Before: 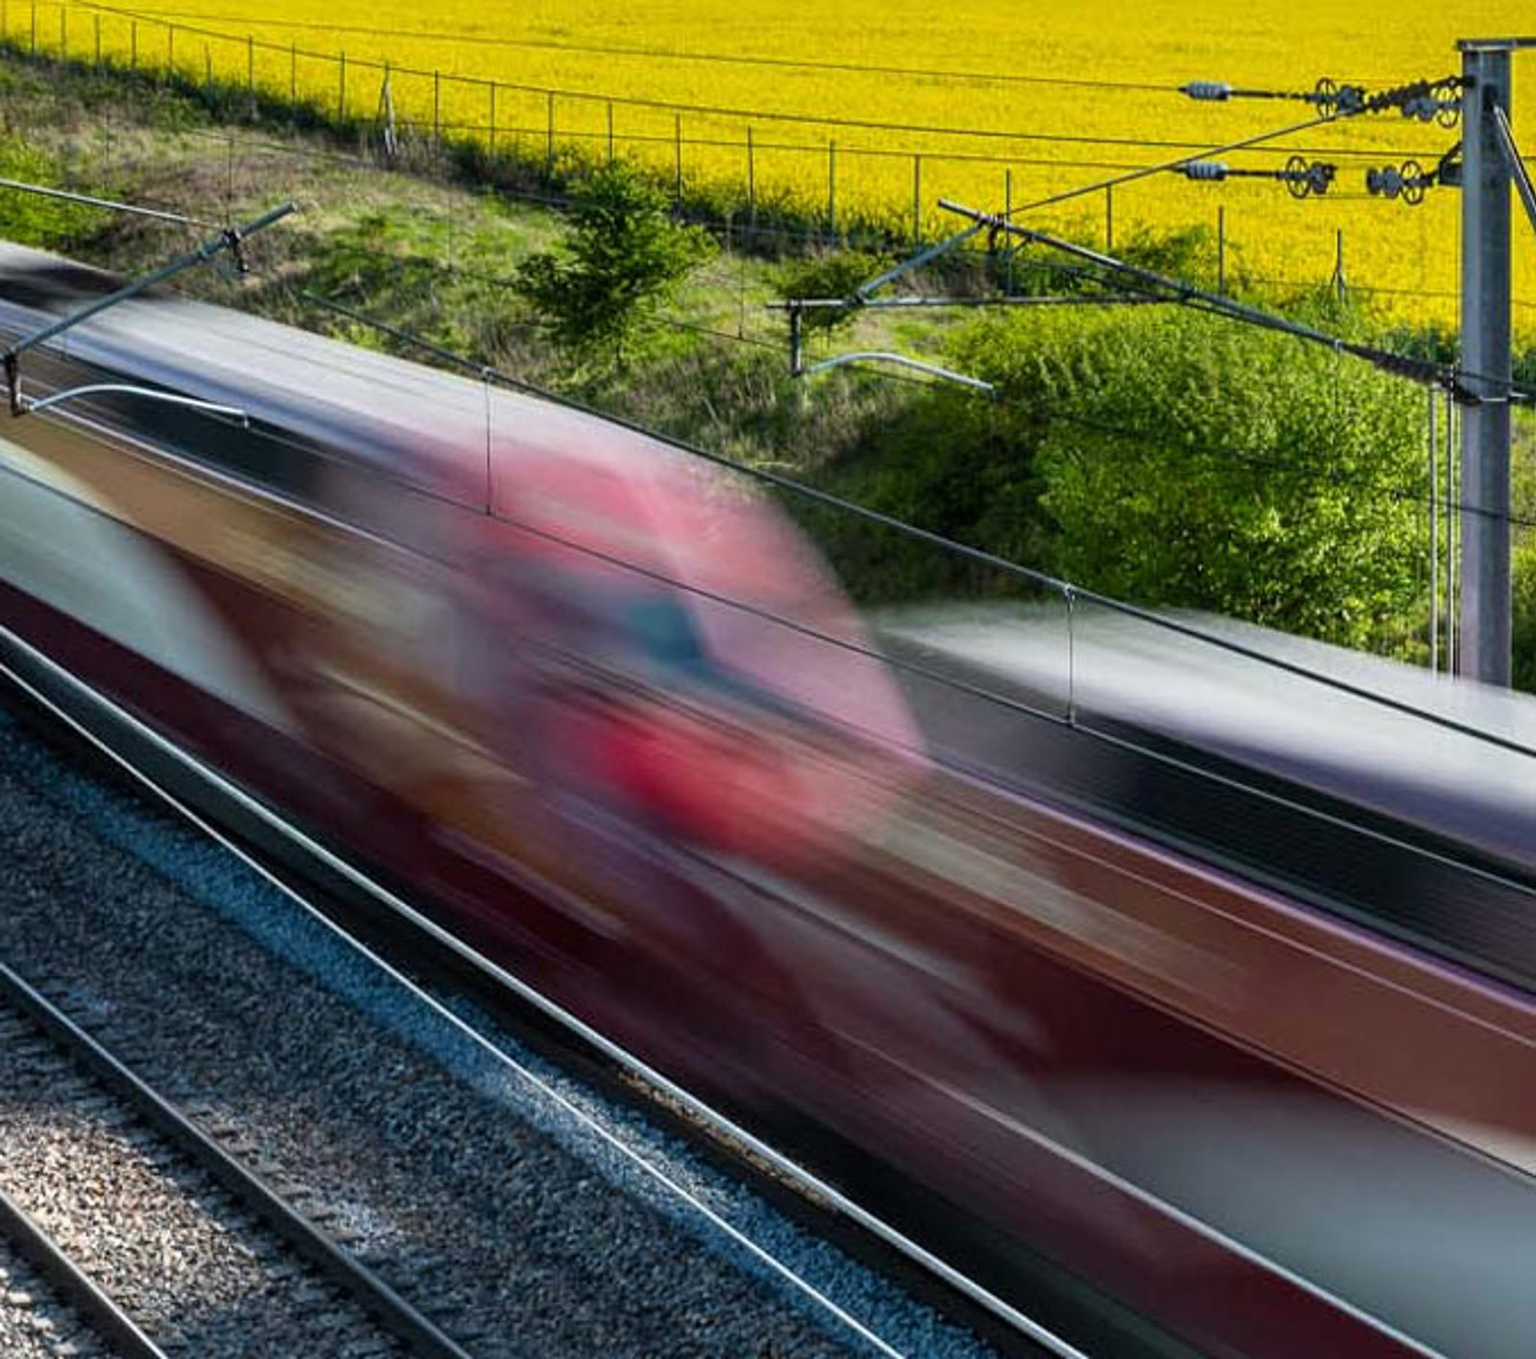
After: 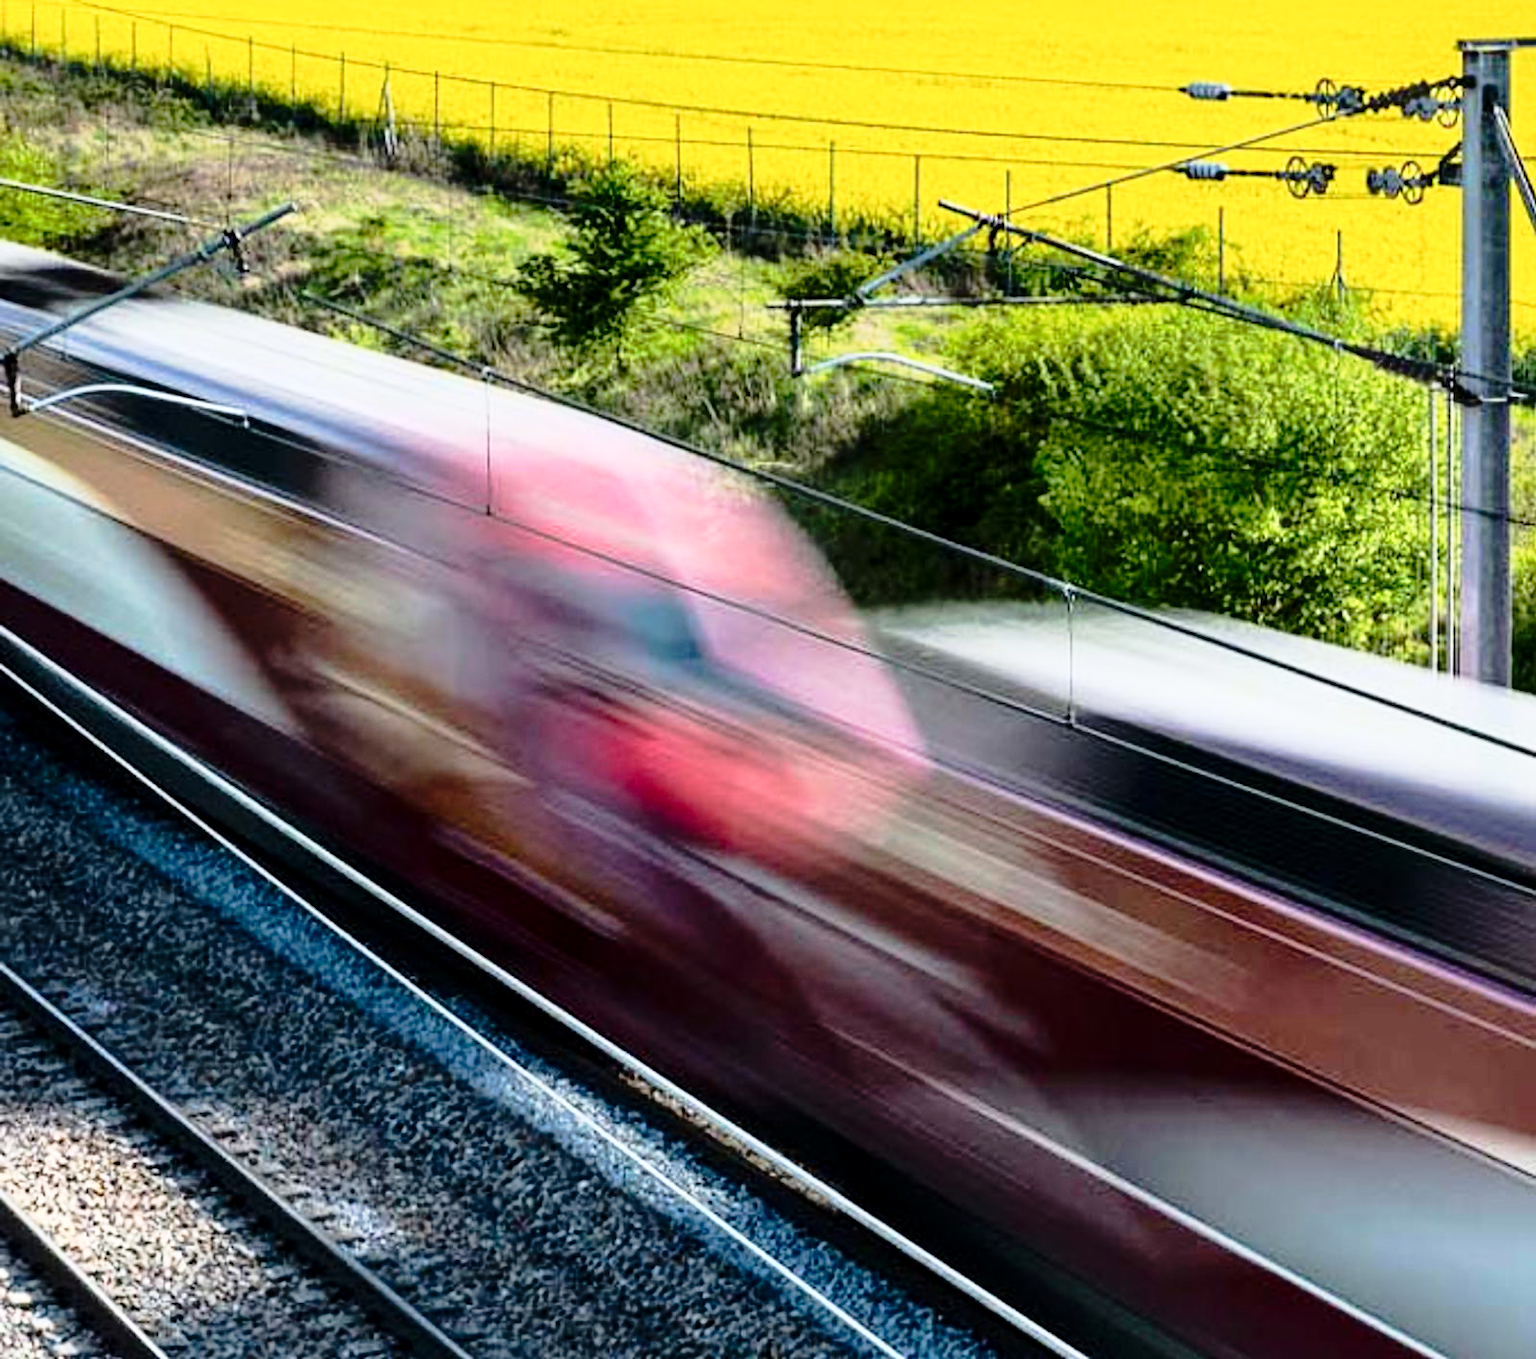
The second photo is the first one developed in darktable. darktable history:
tone curve: curves: ch0 [(0.024, 0) (0.075, 0.034) (0.145, 0.098) (0.257, 0.259) (0.408, 0.45) (0.611, 0.64) (0.81, 0.857) (1, 1)]; ch1 [(0, 0) (0.287, 0.198) (0.501, 0.506) (0.56, 0.57) (0.712, 0.777) (0.976, 0.992)]; ch2 [(0, 0) (0.5, 0.5) (0.523, 0.552) (0.59, 0.603) (0.681, 0.754) (1, 1)], preserve colors none
base curve: curves: ch0 [(0, 0) (0.028, 0.03) (0.121, 0.232) (0.46, 0.748) (0.859, 0.968) (1, 1)]
